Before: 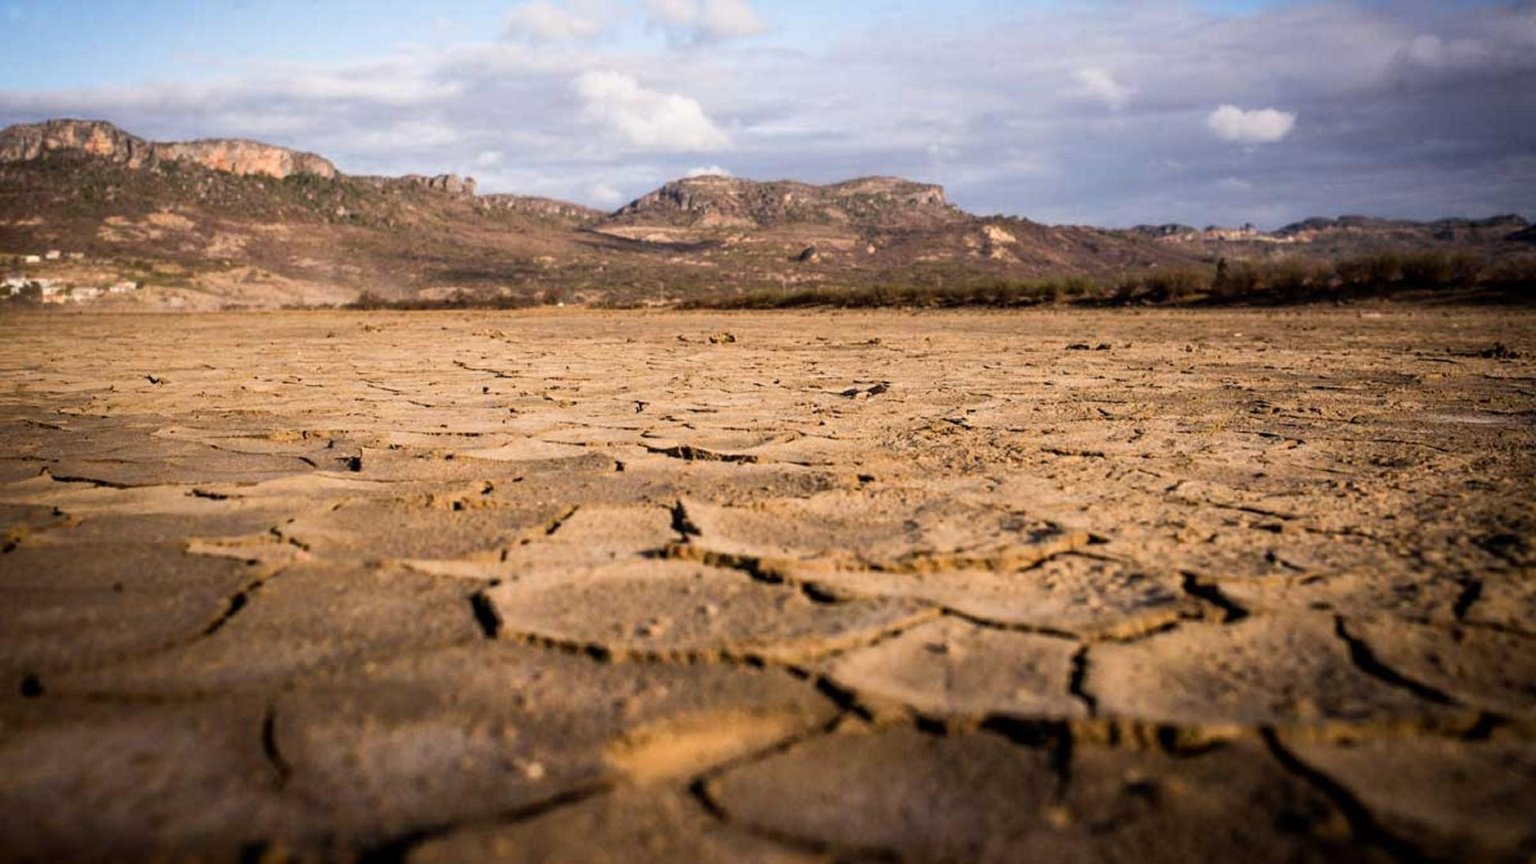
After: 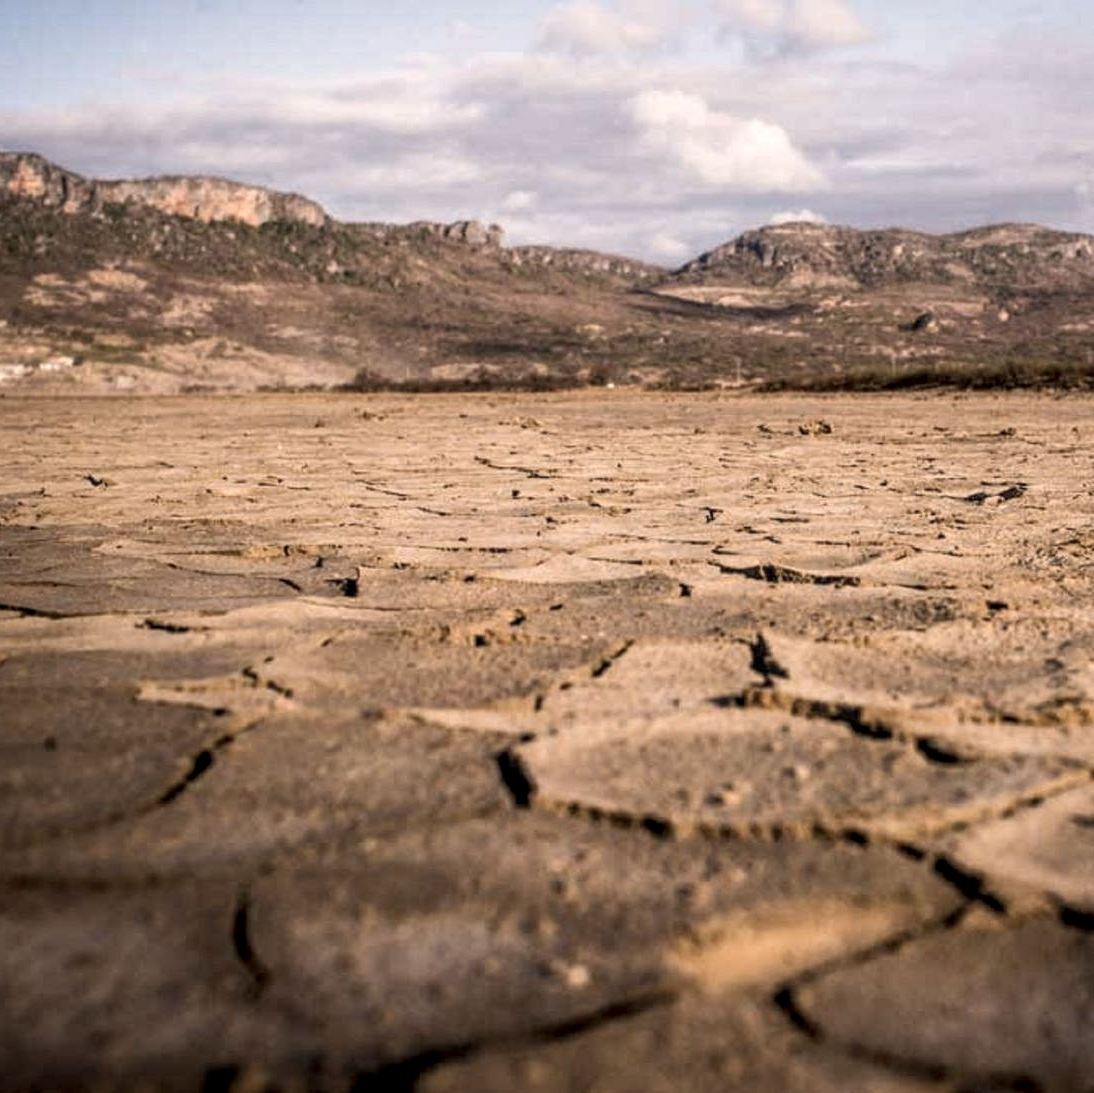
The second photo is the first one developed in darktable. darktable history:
crop: left 5.114%, right 38.589%
local contrast: highlights 55%, shadows 52%, detail 130%, midtone range 0.452
color correction: highlights a* 5.59, highlights b* 5.24, saturation 0.68
